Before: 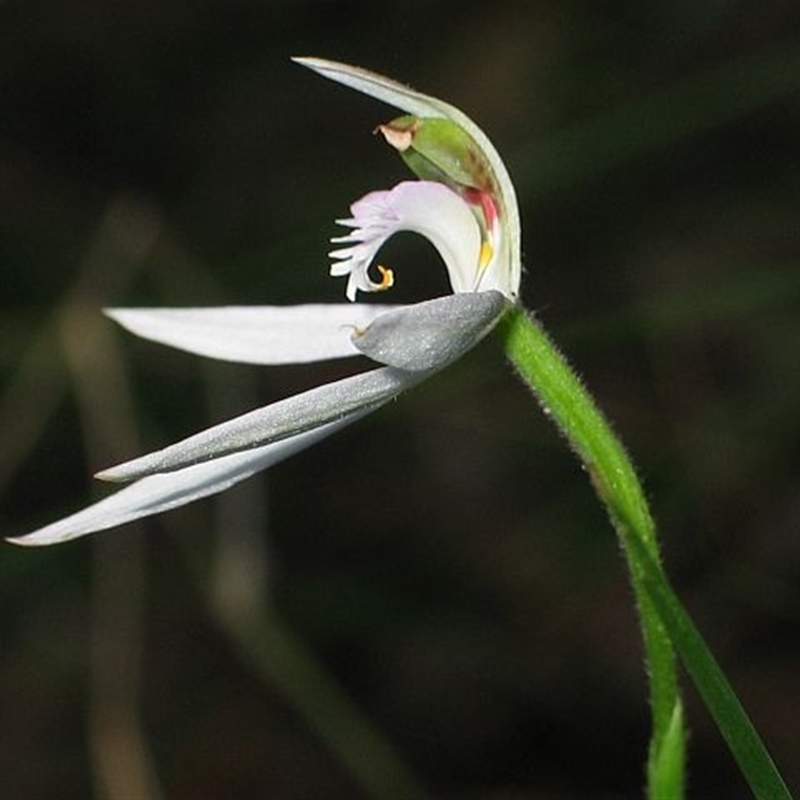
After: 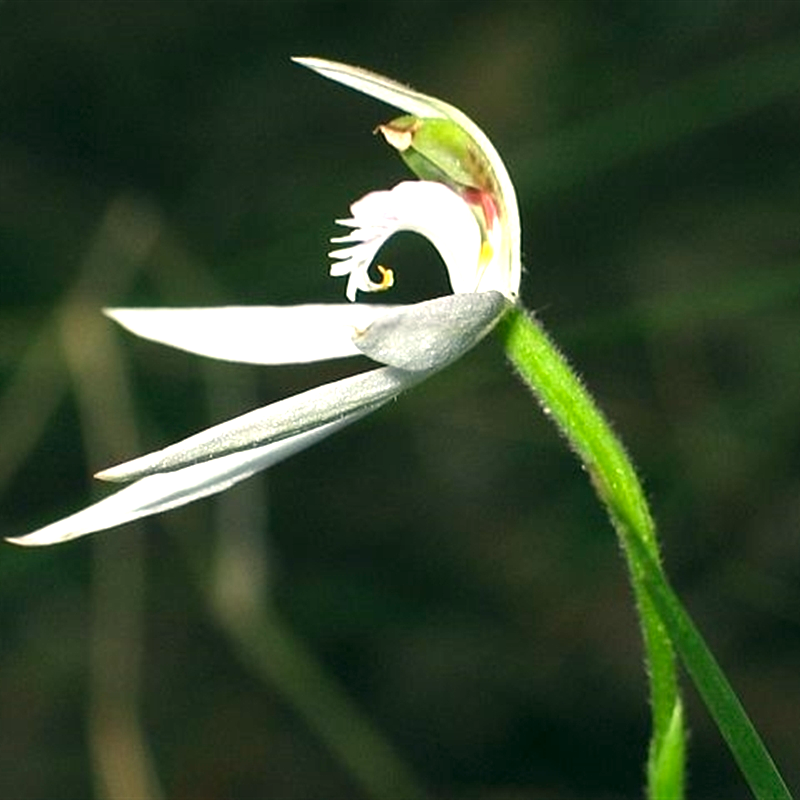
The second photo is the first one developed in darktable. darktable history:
exposure: black level correction 0, exposure 1 EV, compensate highlight preservation false
color correction: highlights a* -0.479, highlights b* 9.21, shadows a* -9.36, shadows b* 1.18
